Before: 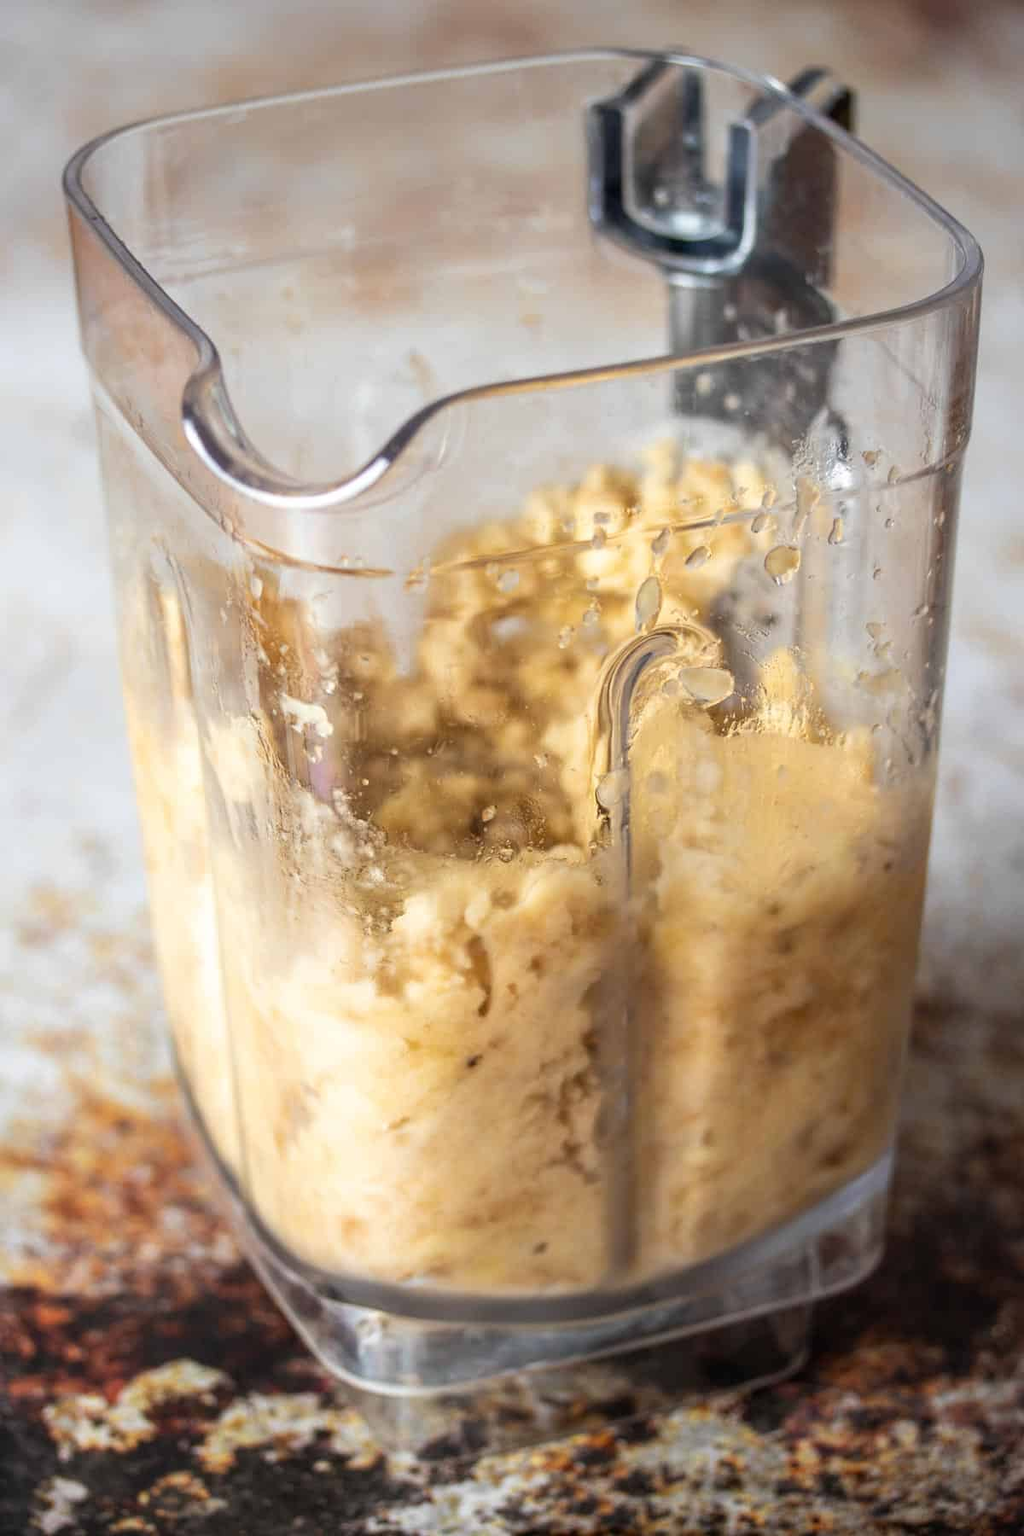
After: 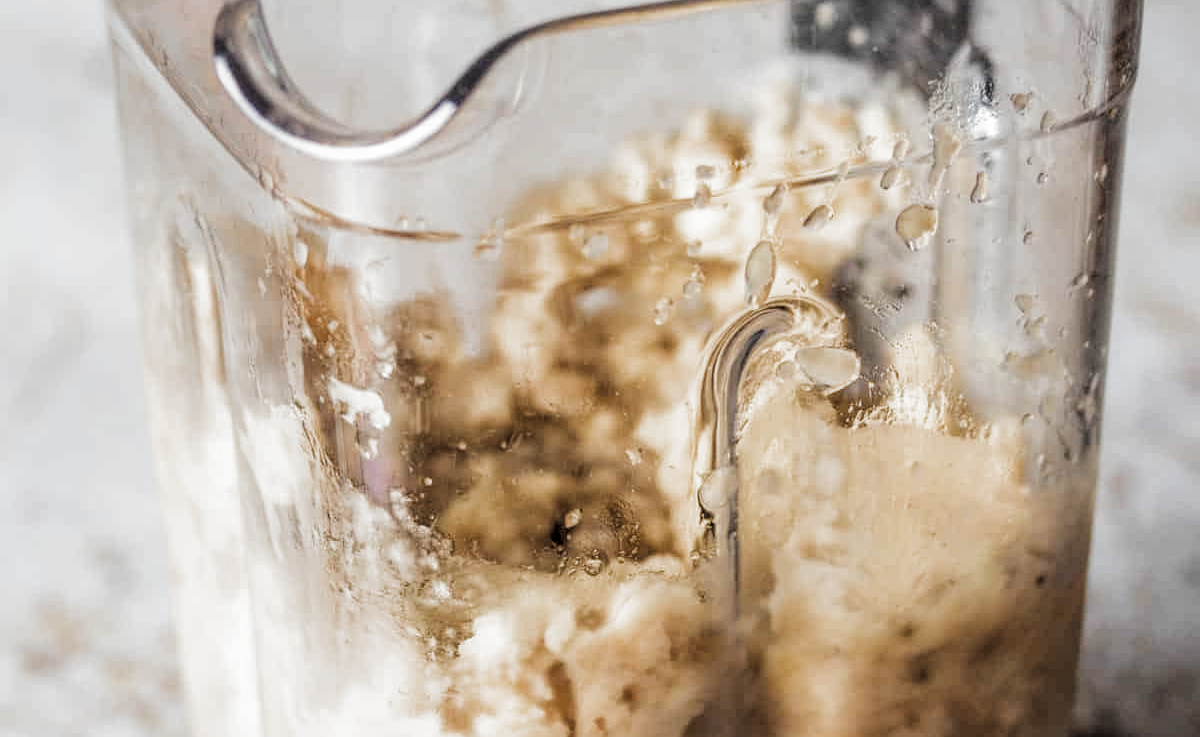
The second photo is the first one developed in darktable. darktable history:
crop and rotate: top 24.208%, bottom 34.84%
exposure: black level correction -0.014, exposure -0.19 EV, compensate highlight preservation false
local contrast: detail 130%
filmic rgb: black relative exposure -3.66 EV, white relative exposure 2.44 EV, hardness 3.29, add noise in highlights 0, preserve chrominance luminance Y, color science v3 (2019), use custom middle-gray values true, contrast in highlights soft
